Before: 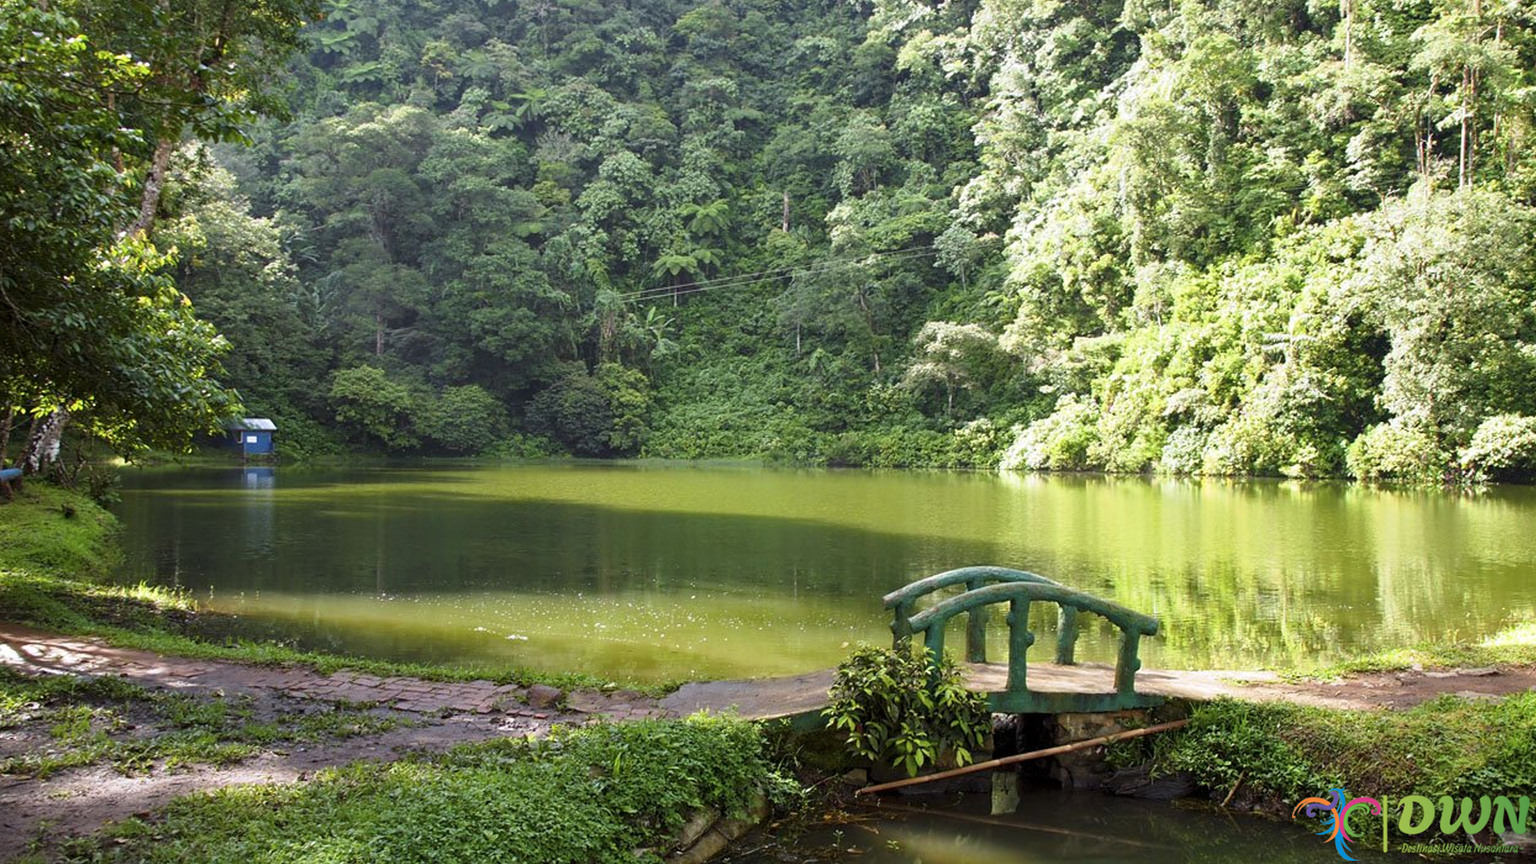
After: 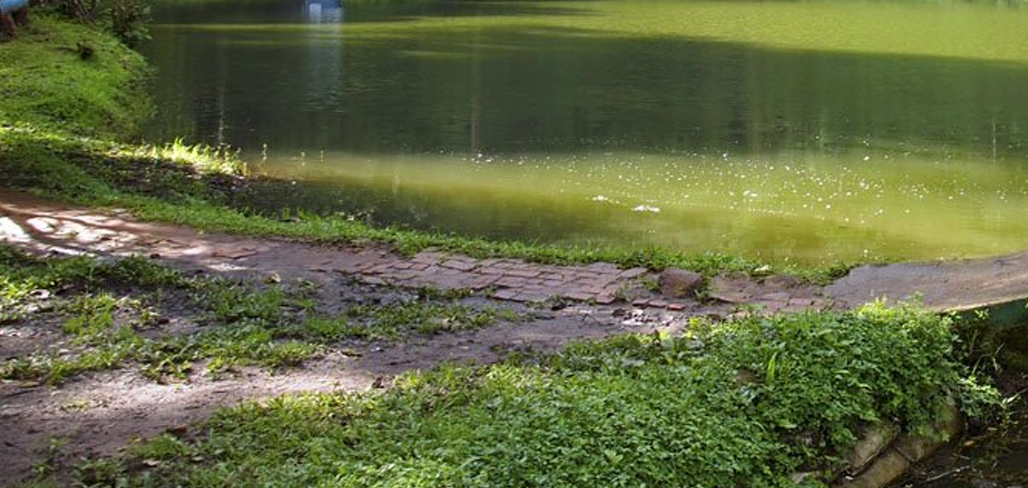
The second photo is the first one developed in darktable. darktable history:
crop and rotate: top 54.577%, right 46.427%, bottom 0.193%
